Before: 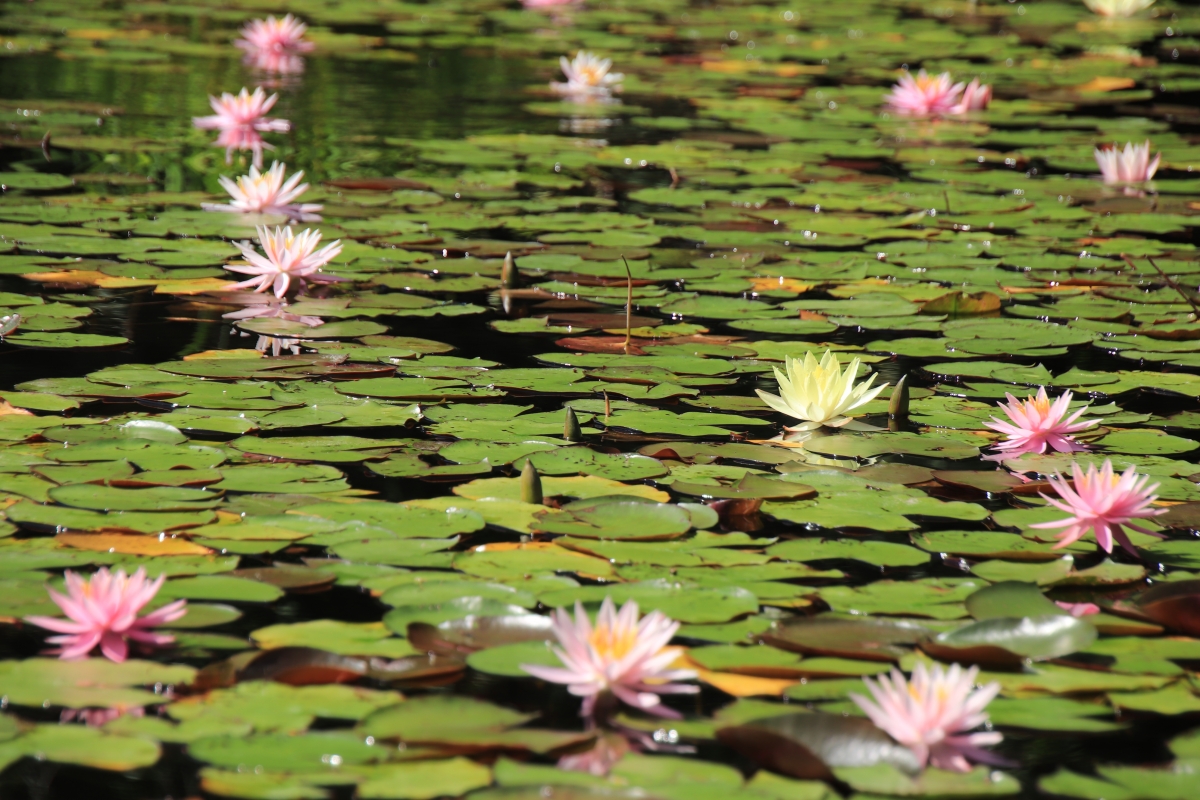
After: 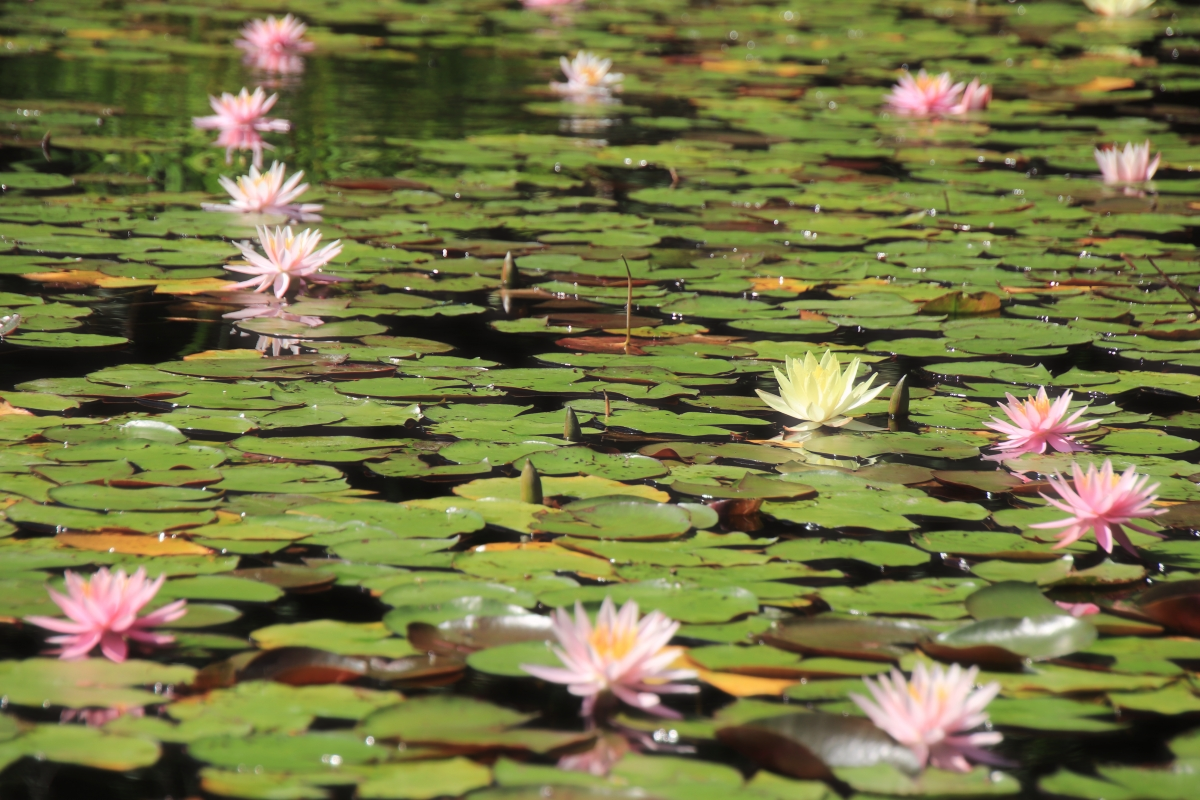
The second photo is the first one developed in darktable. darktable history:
haze removal: strength -0.114, compatibility mode true, adaptive false
